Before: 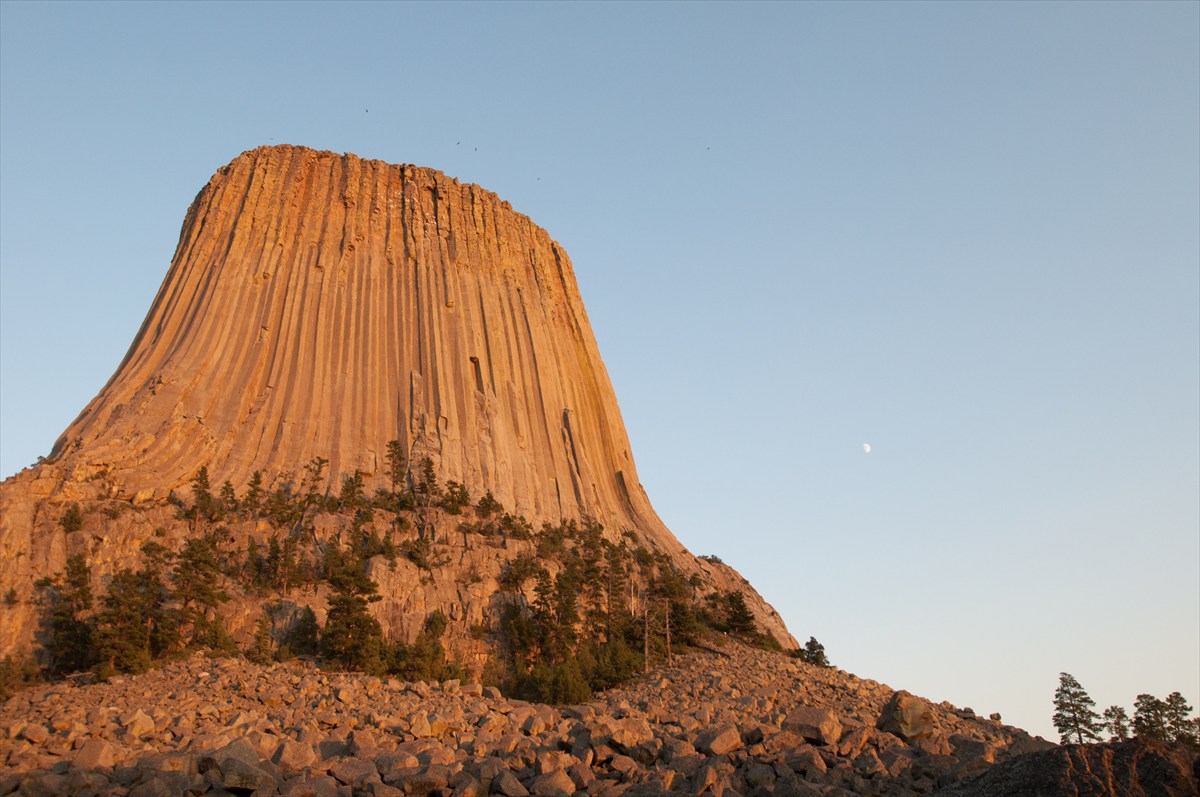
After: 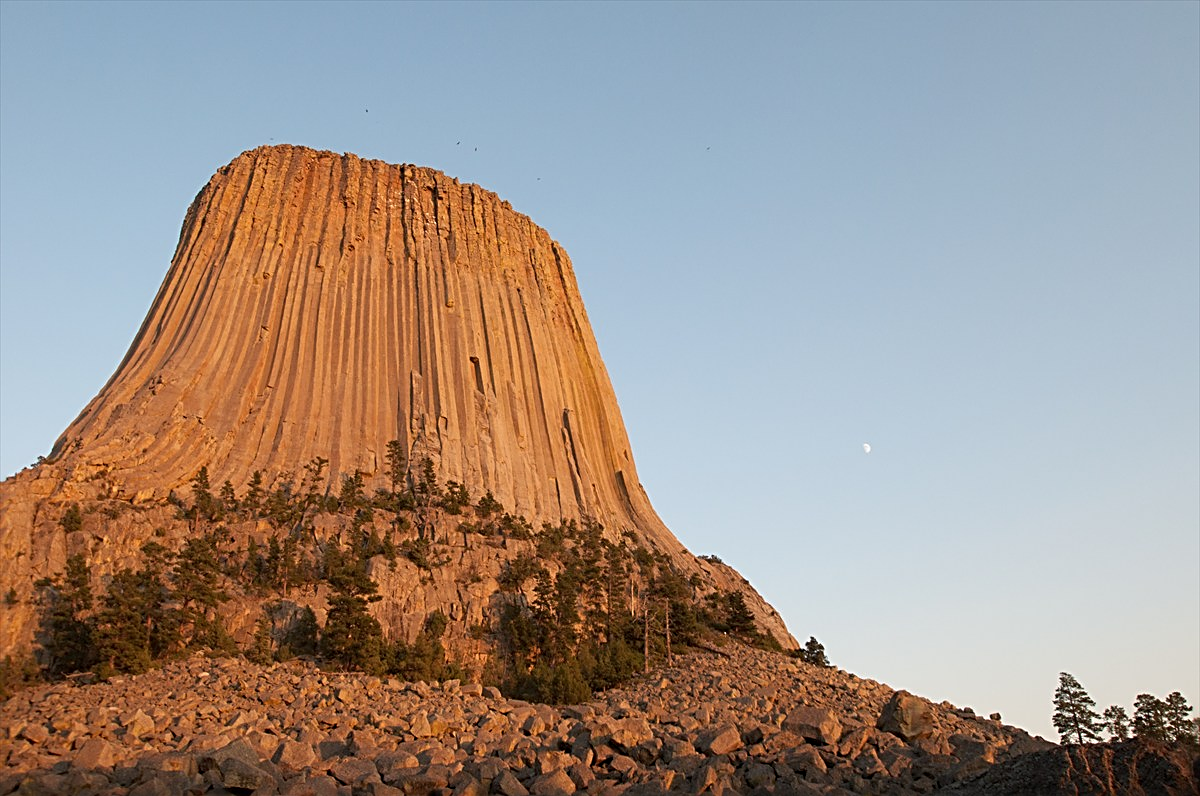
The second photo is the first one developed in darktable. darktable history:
sharpen: radius 2.534, amount 0.626
crop: bottom 0.064%
